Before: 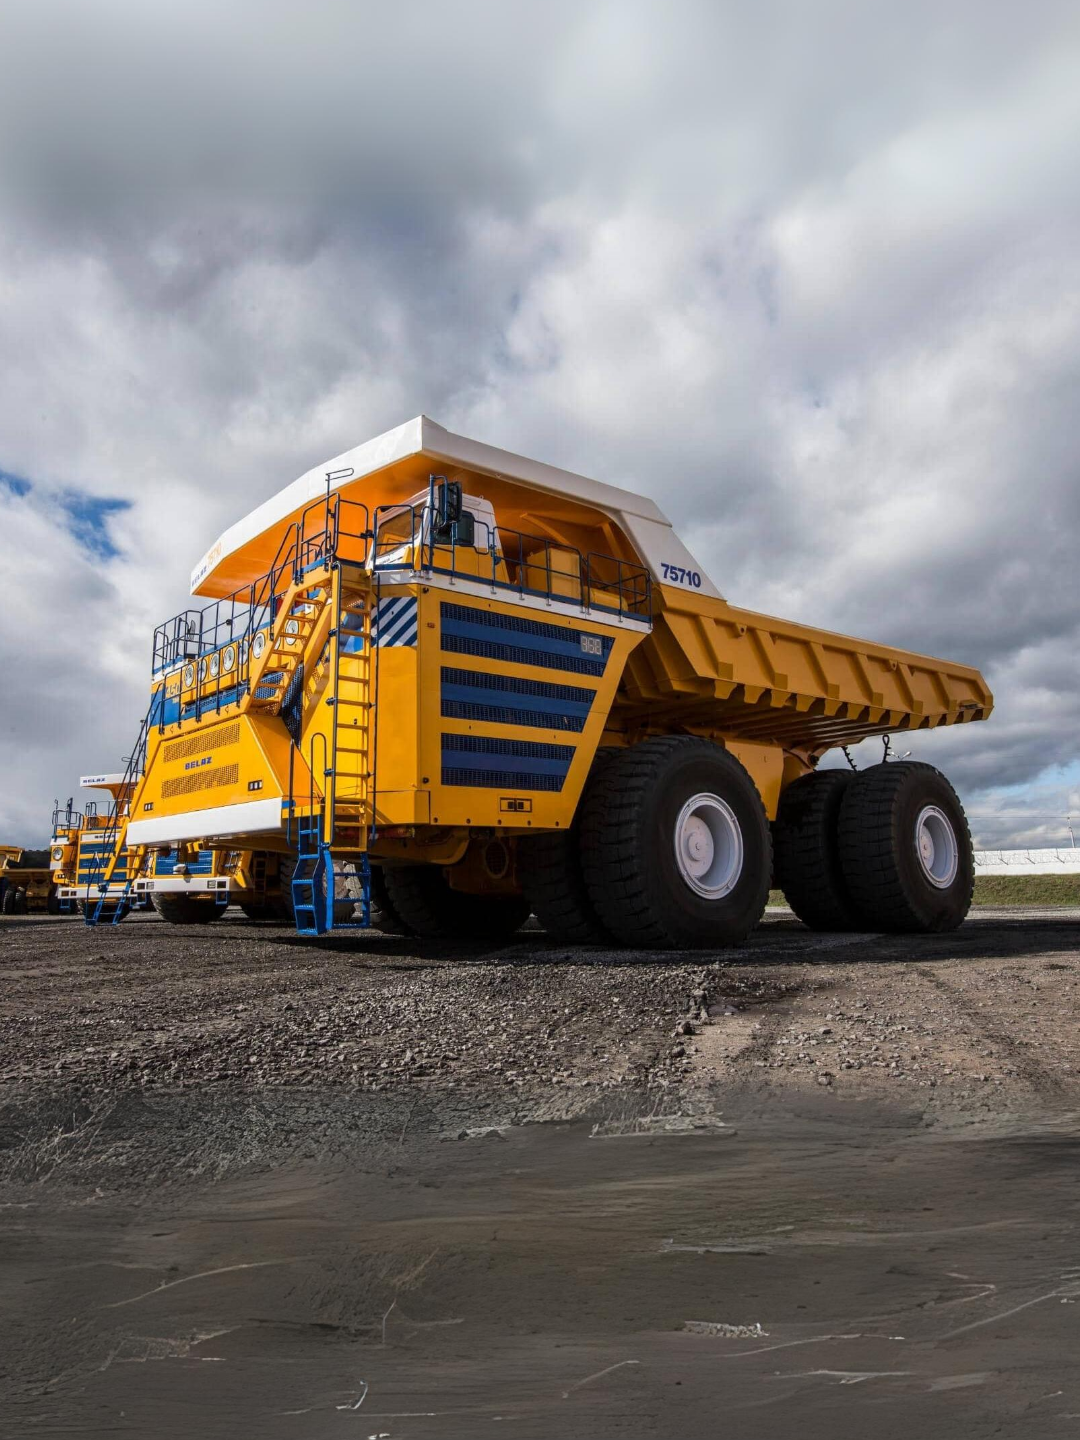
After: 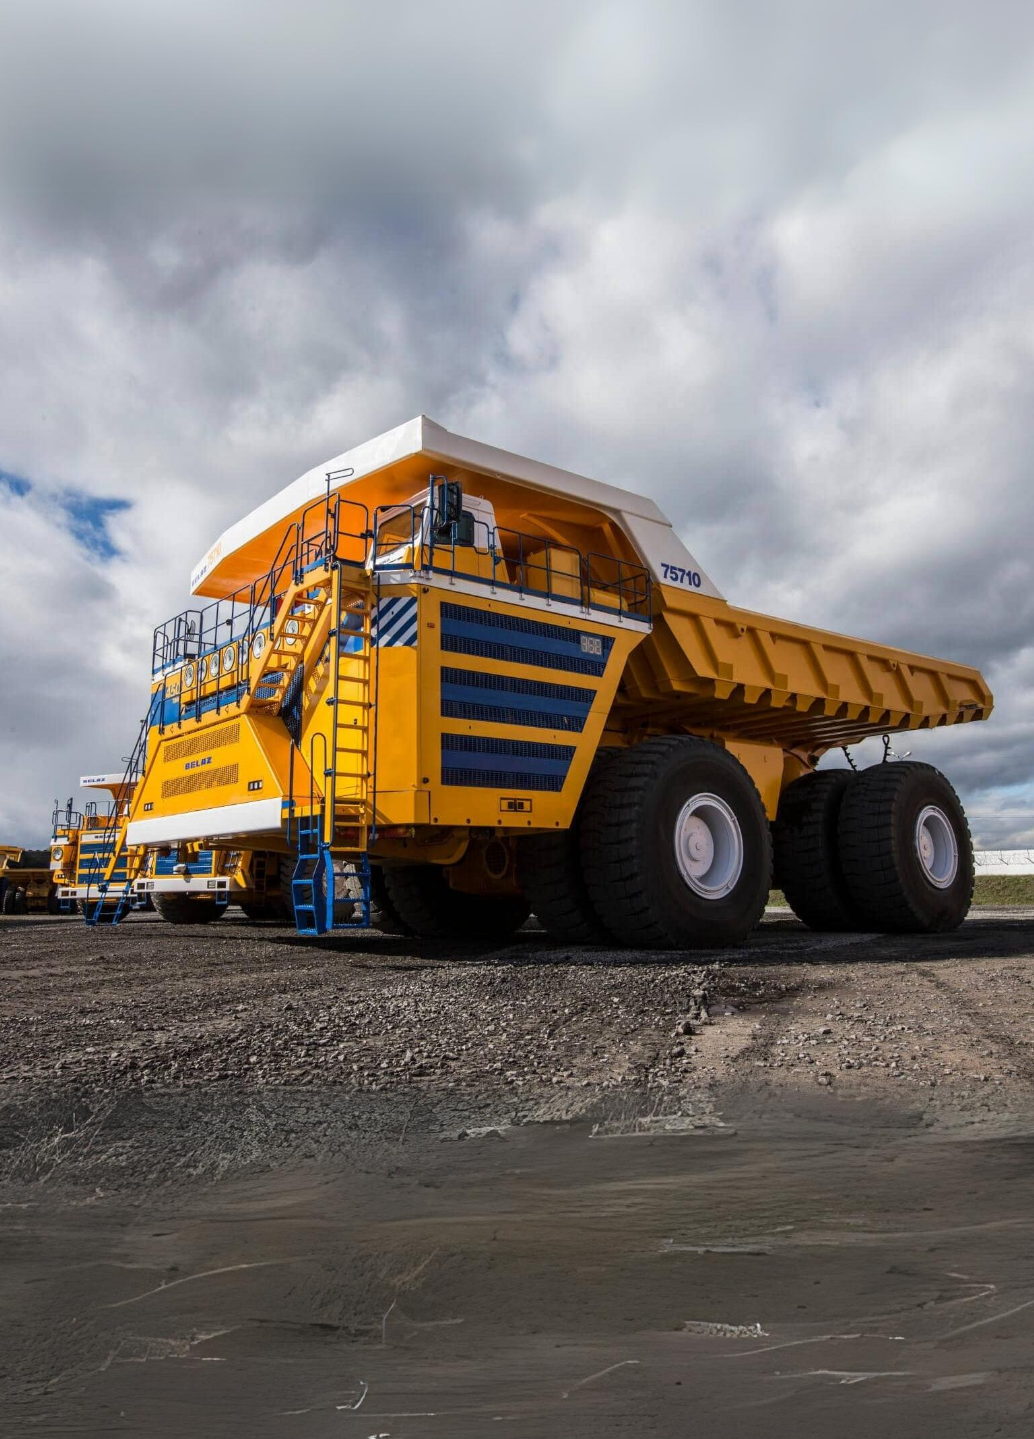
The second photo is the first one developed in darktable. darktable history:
crop: right 4.24%, bottom 0.019%
